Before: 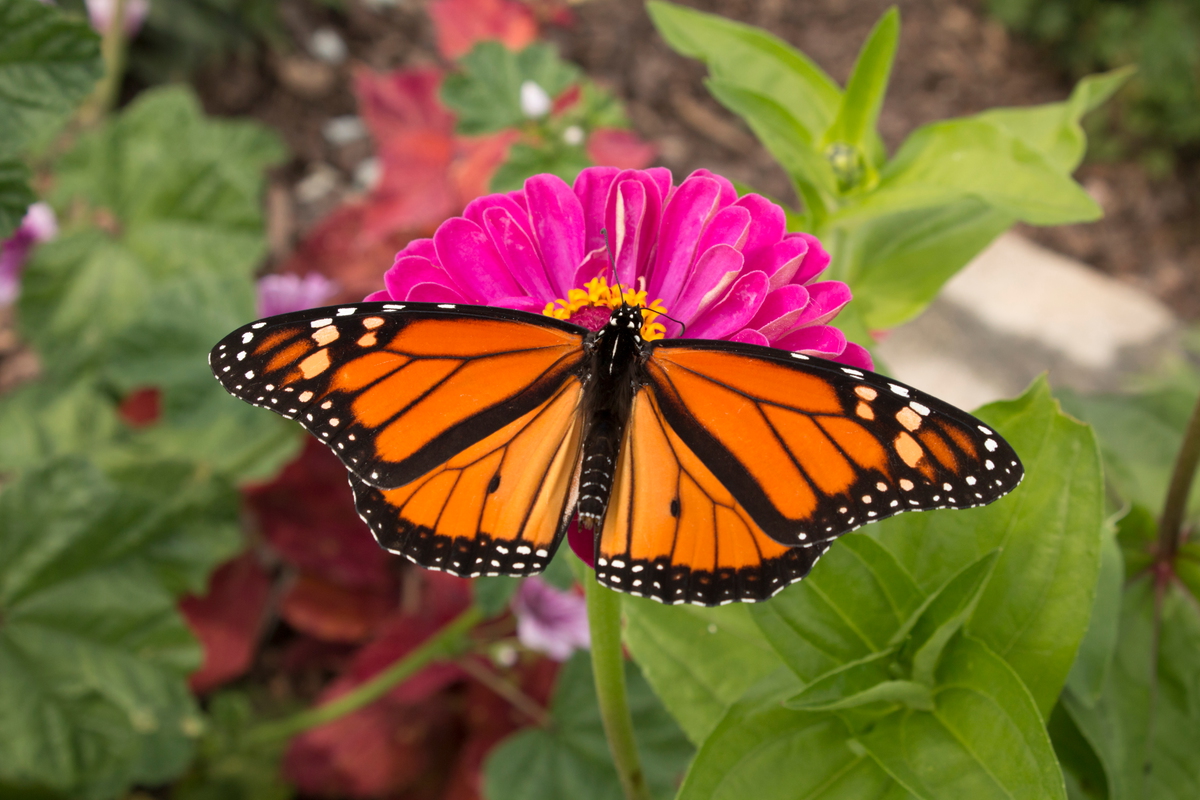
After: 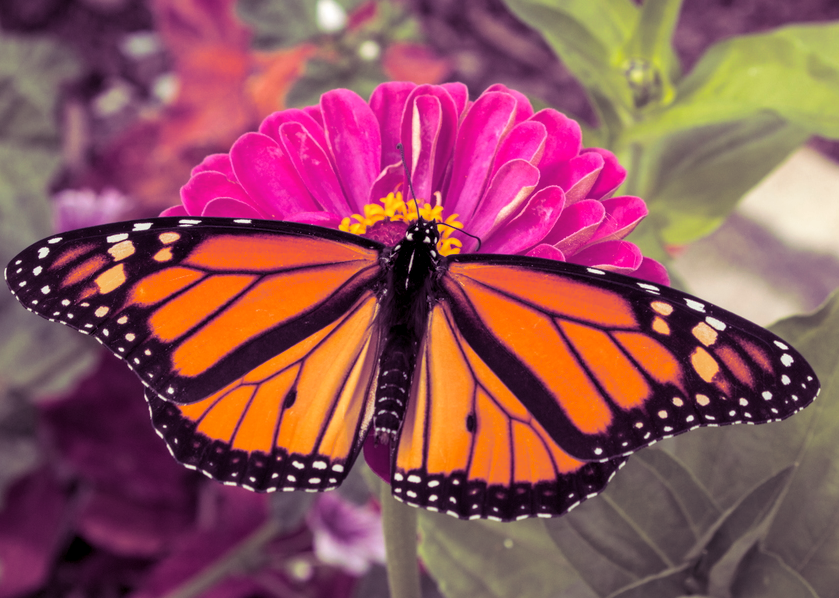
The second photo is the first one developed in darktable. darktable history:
split-toning: shadows › hue 277.2°, shadows › saturation 0.74
local contrast: on, module defaults
crop and rotate: left 17.046%, top 10.659%, right 12.989%, bottom 14.553%
